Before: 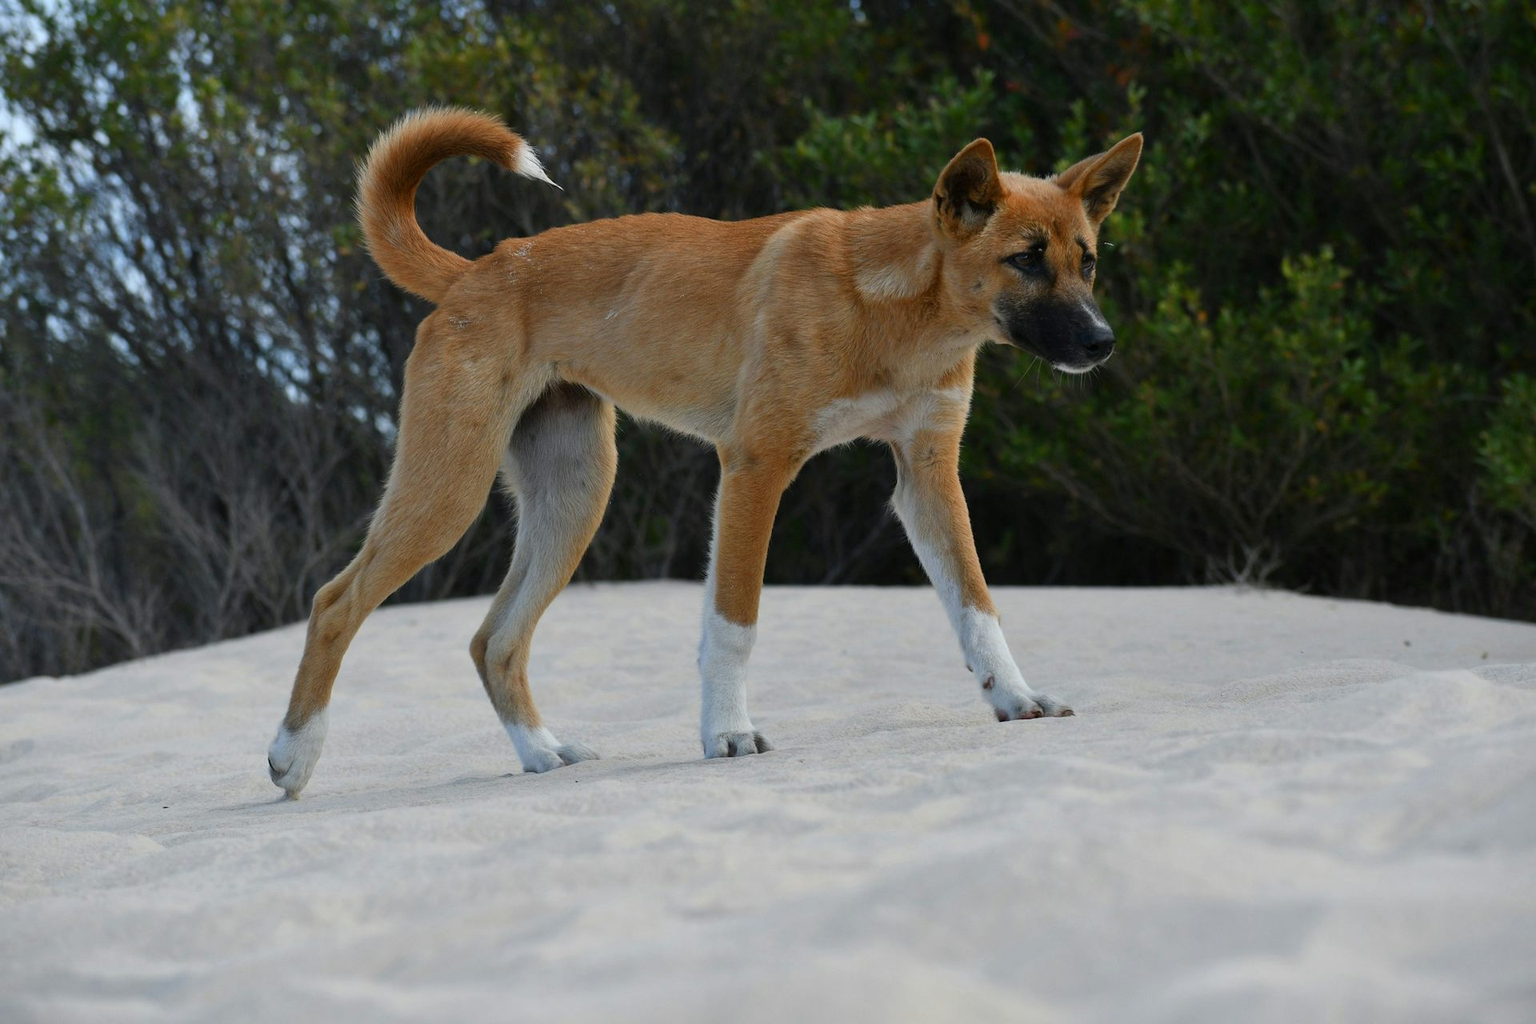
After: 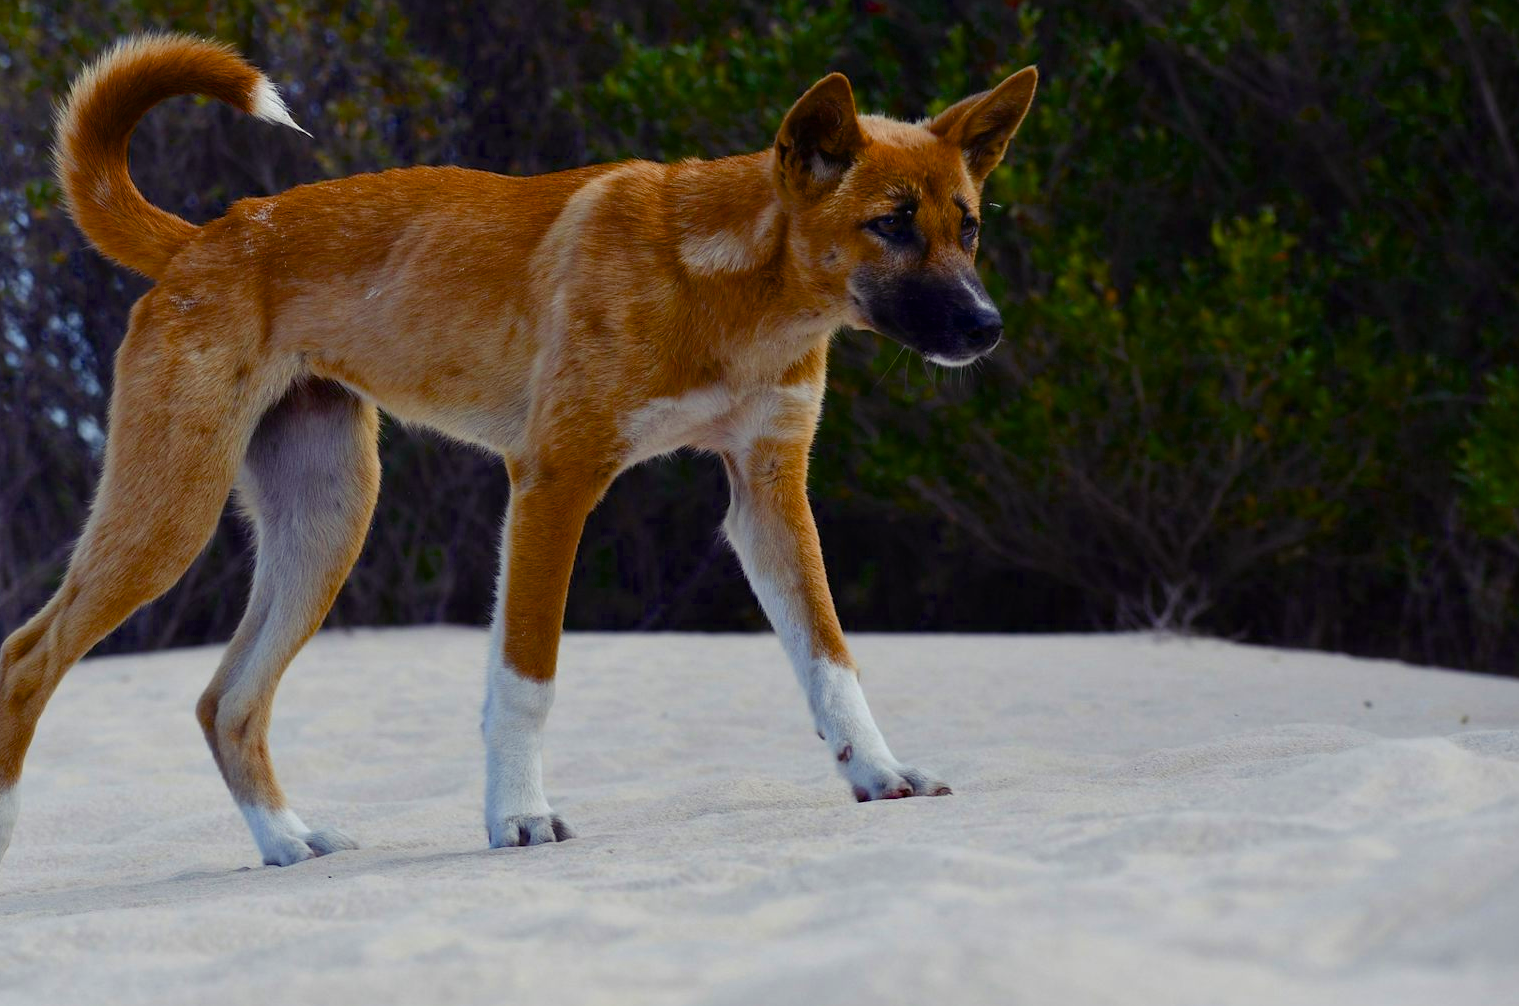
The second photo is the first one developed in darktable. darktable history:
color balance rgb: shadows lift › luminance -21.3%, shadows lift › chroma 8.914%, shadows lift › hue 286.35°, linear chroma grading › global chroma 9.072%, perceptual saturation grading › global saturation 20.613%, perceptual saturation grading › highlights -19.85%, perceptual saturation grading › shadows 29.385%, saturation formula JzAzBz (2021)
crop and rotate: left 20.388%, top 7.885%, right 0.488%, bottom 13.488%
